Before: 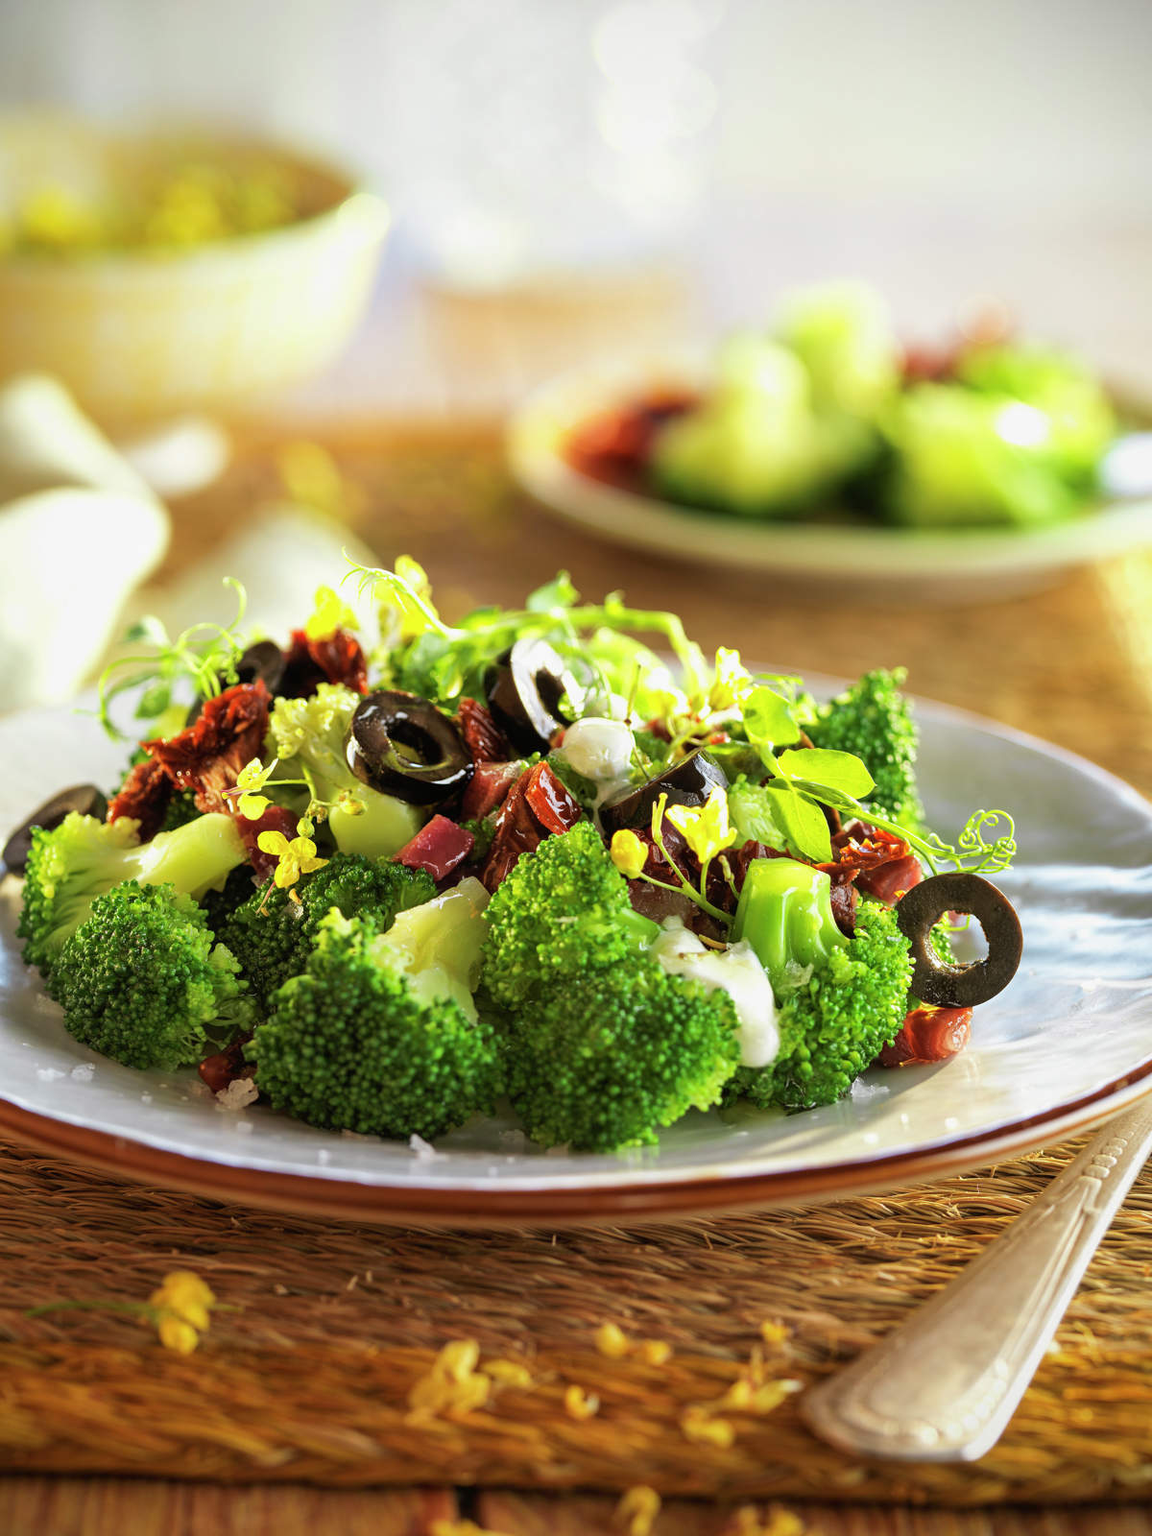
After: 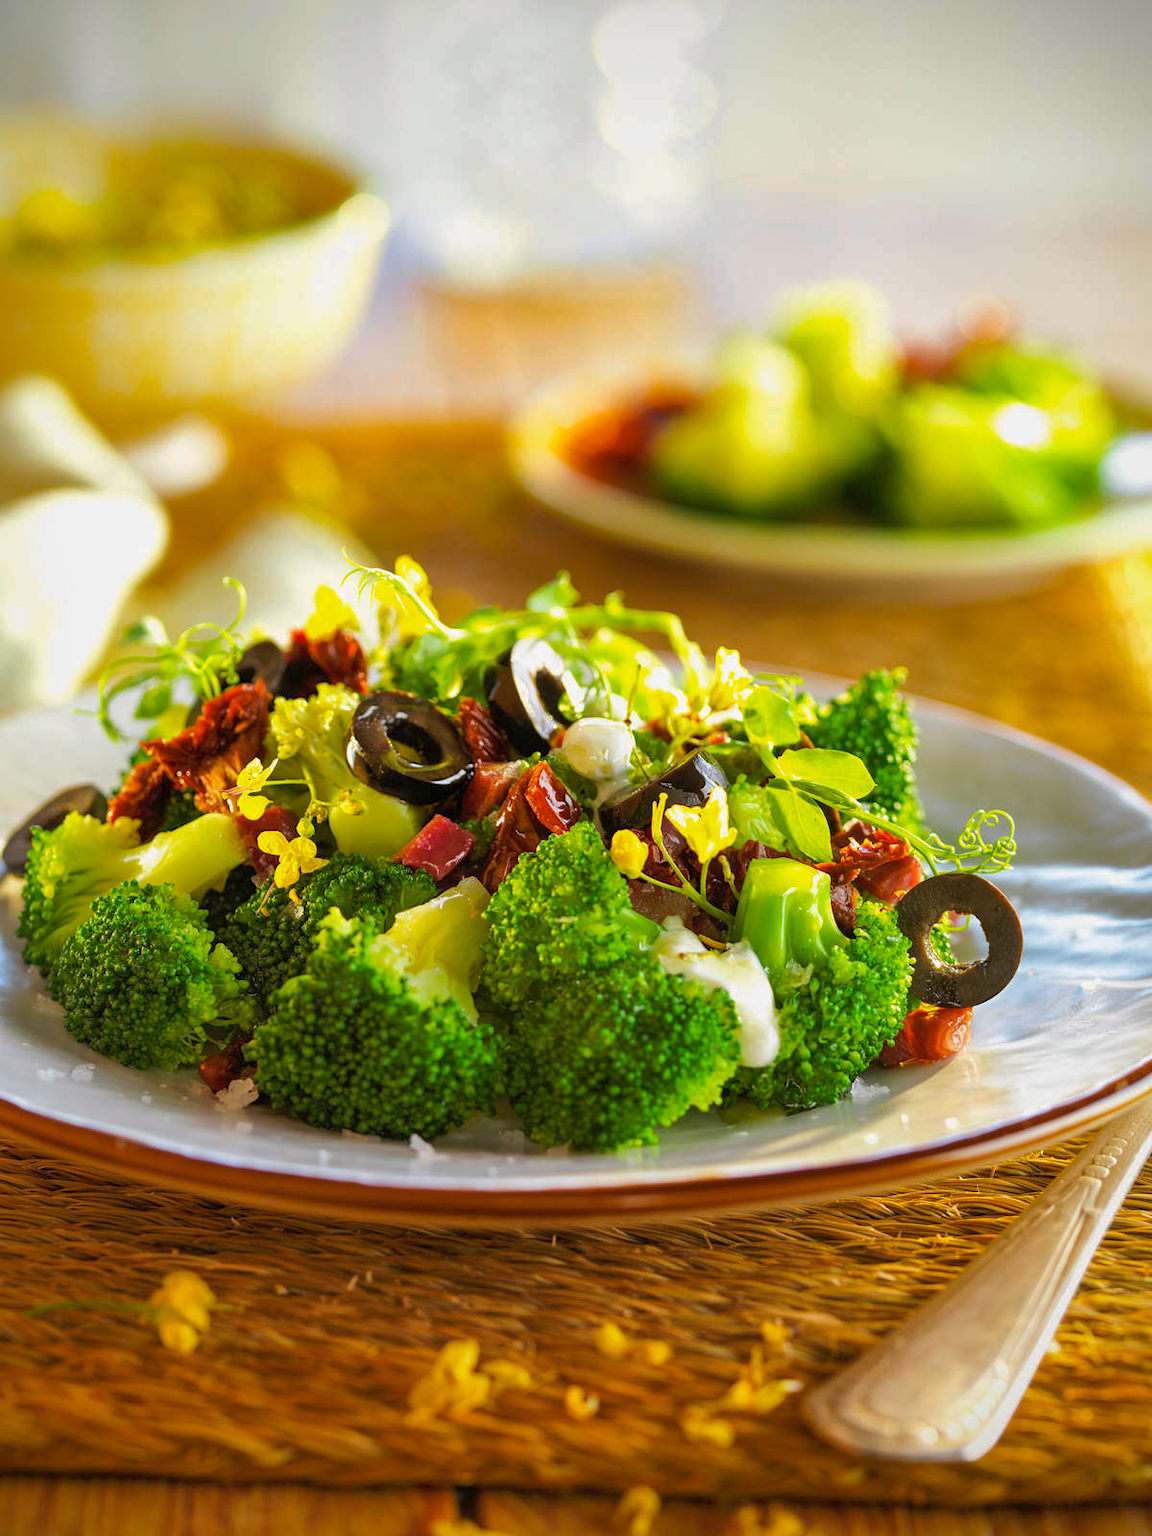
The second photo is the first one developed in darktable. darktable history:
shadows and highlights: on, module defaults
color balance rgb: perceptual saturation grading › global saturation 20%, global vibrance 20%
